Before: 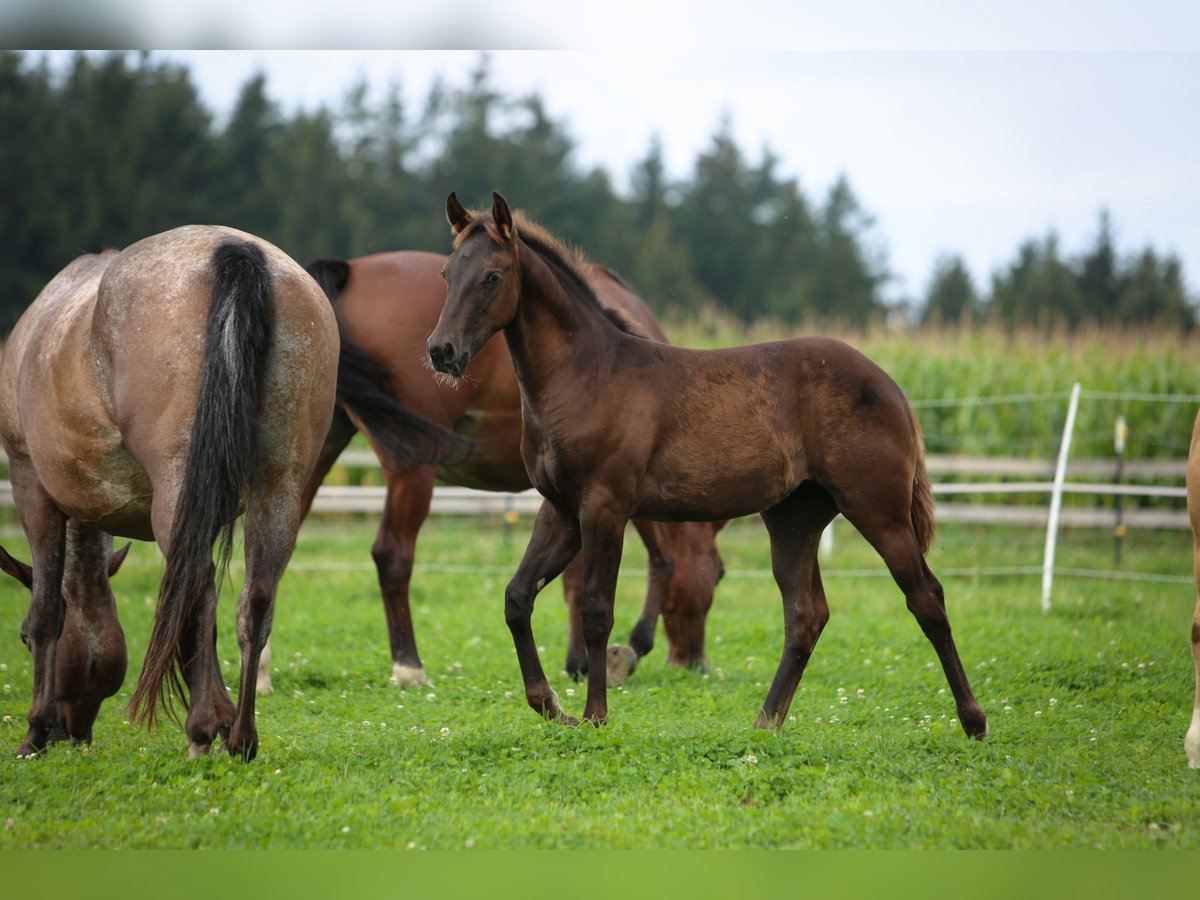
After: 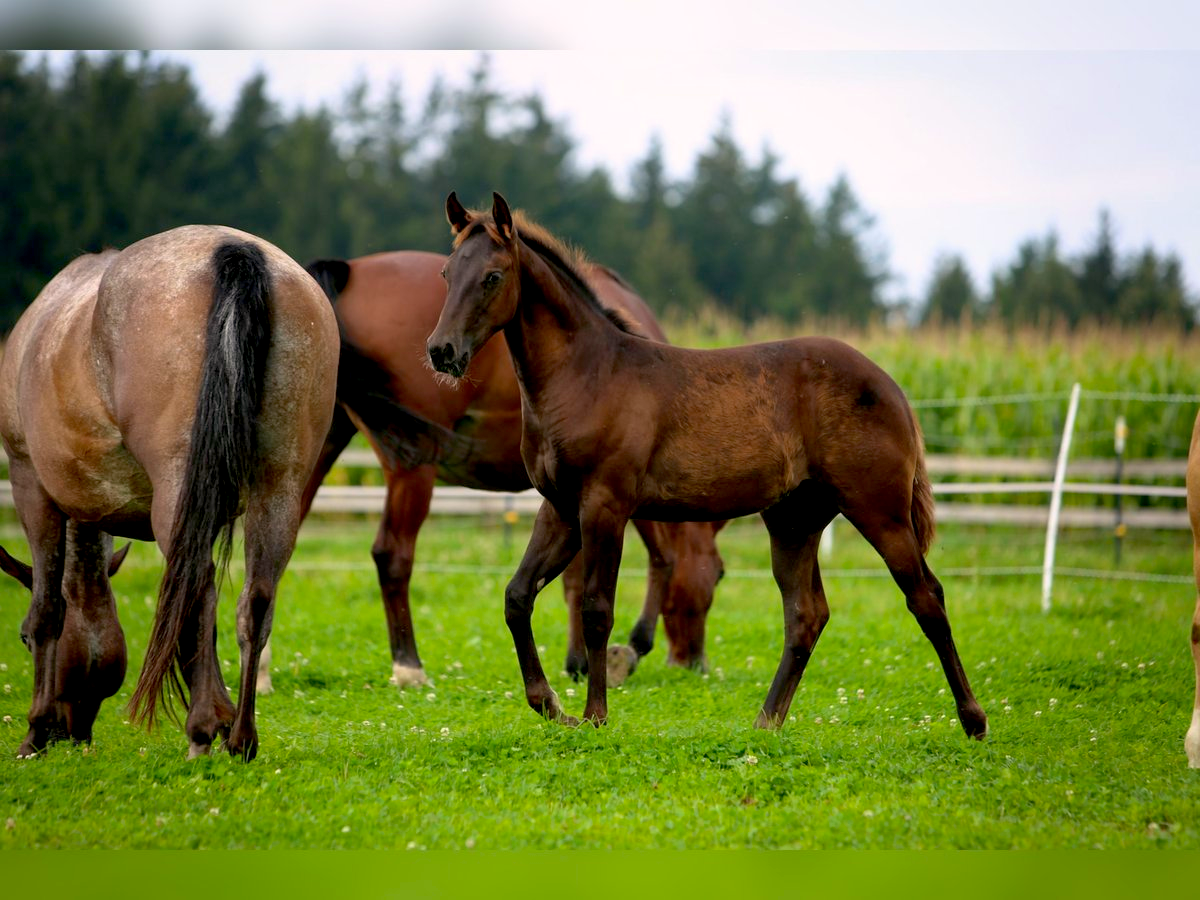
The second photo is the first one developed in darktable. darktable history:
color correction: highlights a* 3.26, highlights b* 2.15, saturation 1.23
exposure: black level correction 0.014, compensate highlight preservation false
